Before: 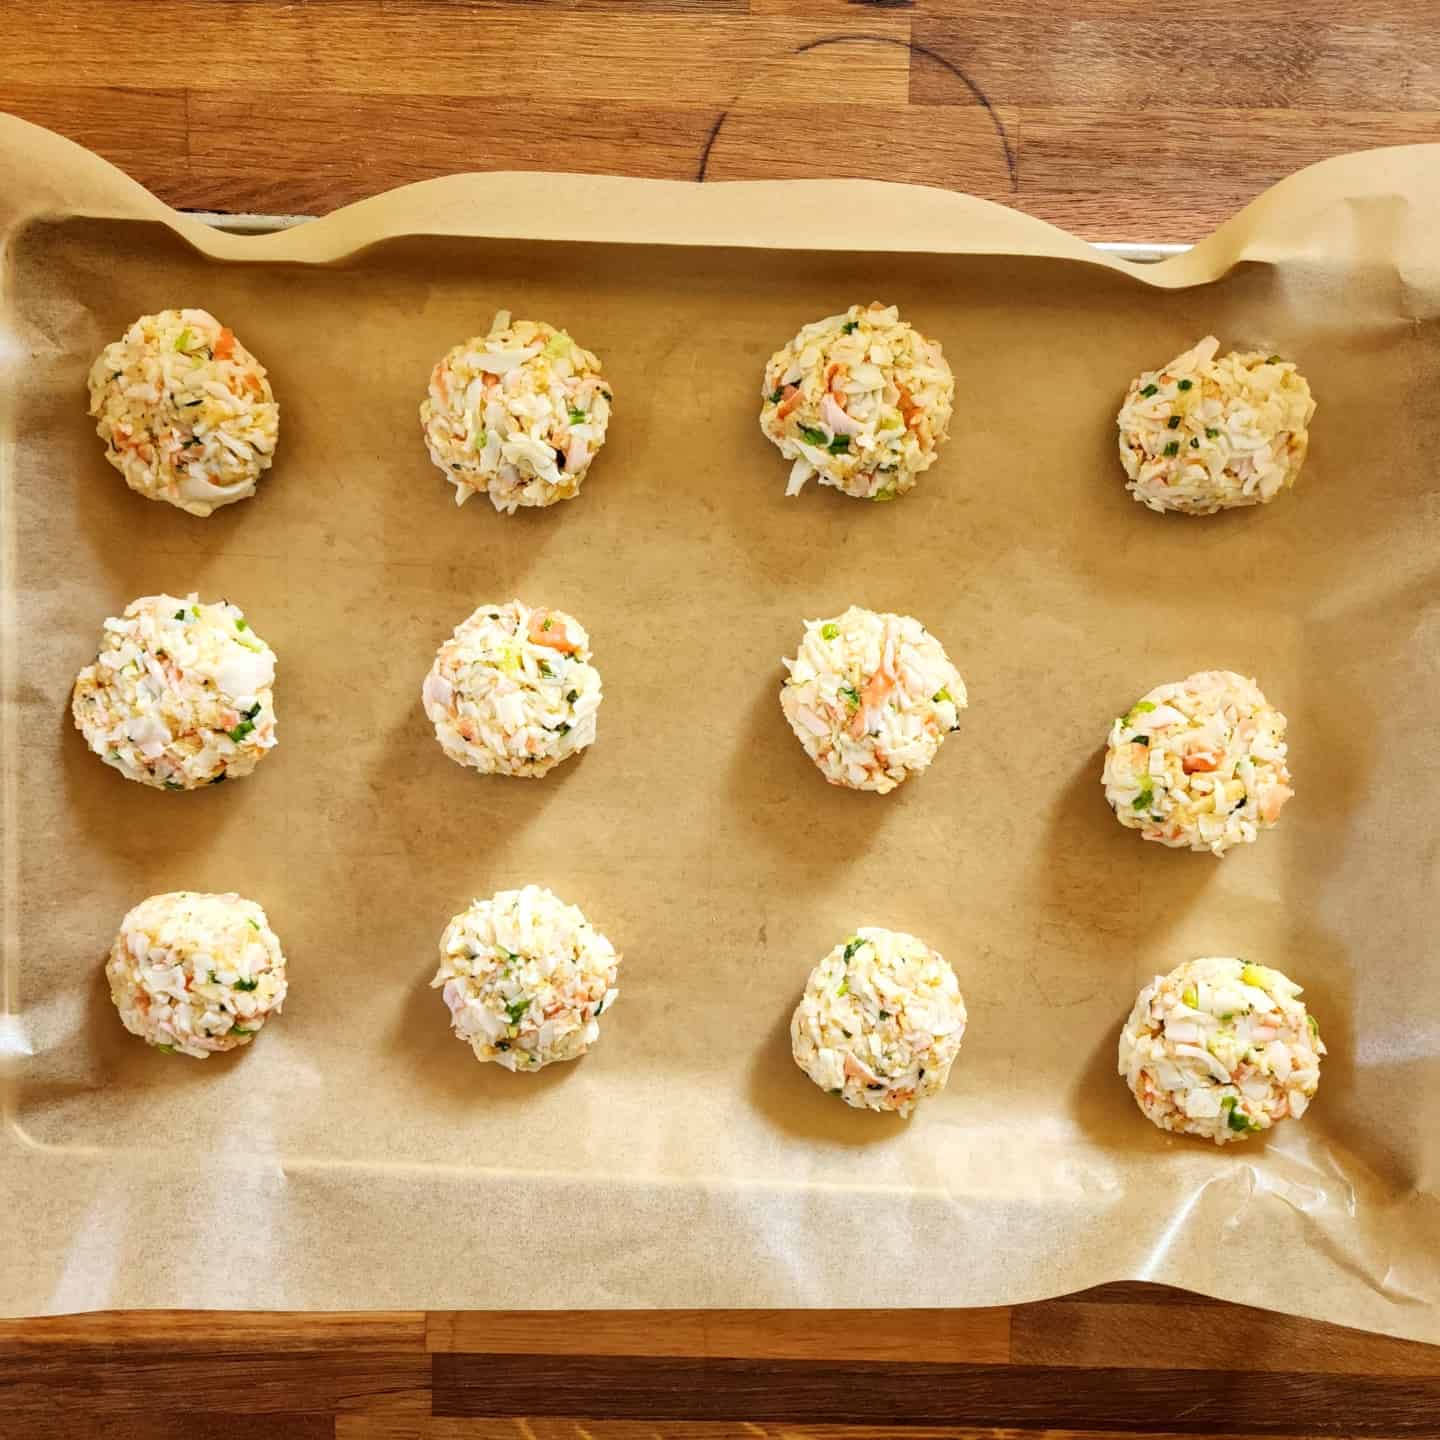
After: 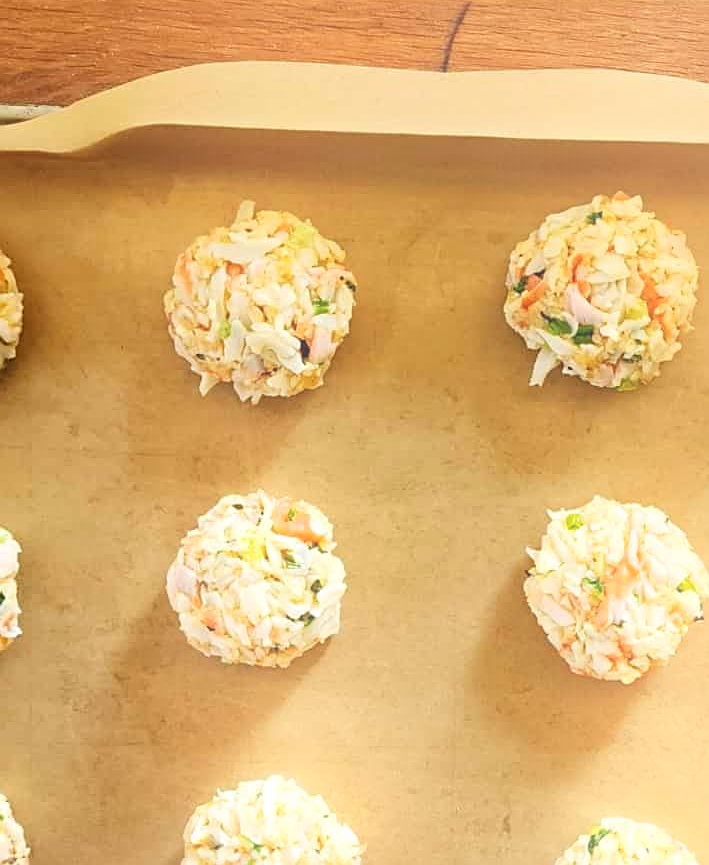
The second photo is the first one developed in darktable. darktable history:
sharpen: on, module defaults
bloom: on, module defaults
crop: left 17.835%, top 7.675%, right 32.881%, bottom 32.213%
